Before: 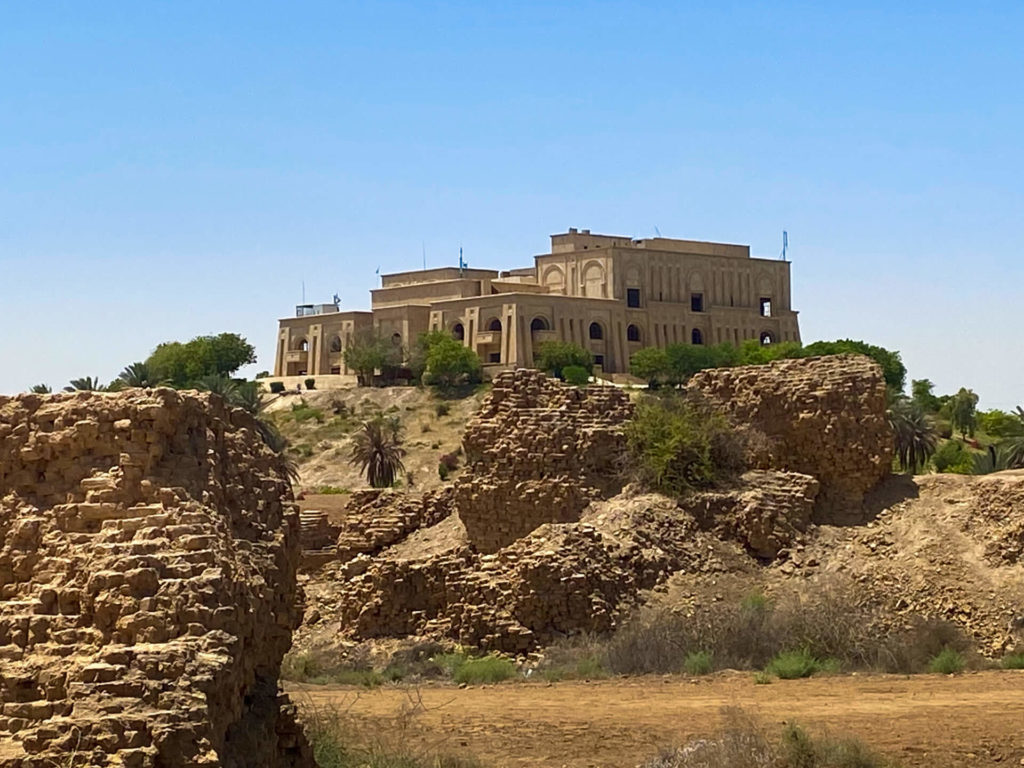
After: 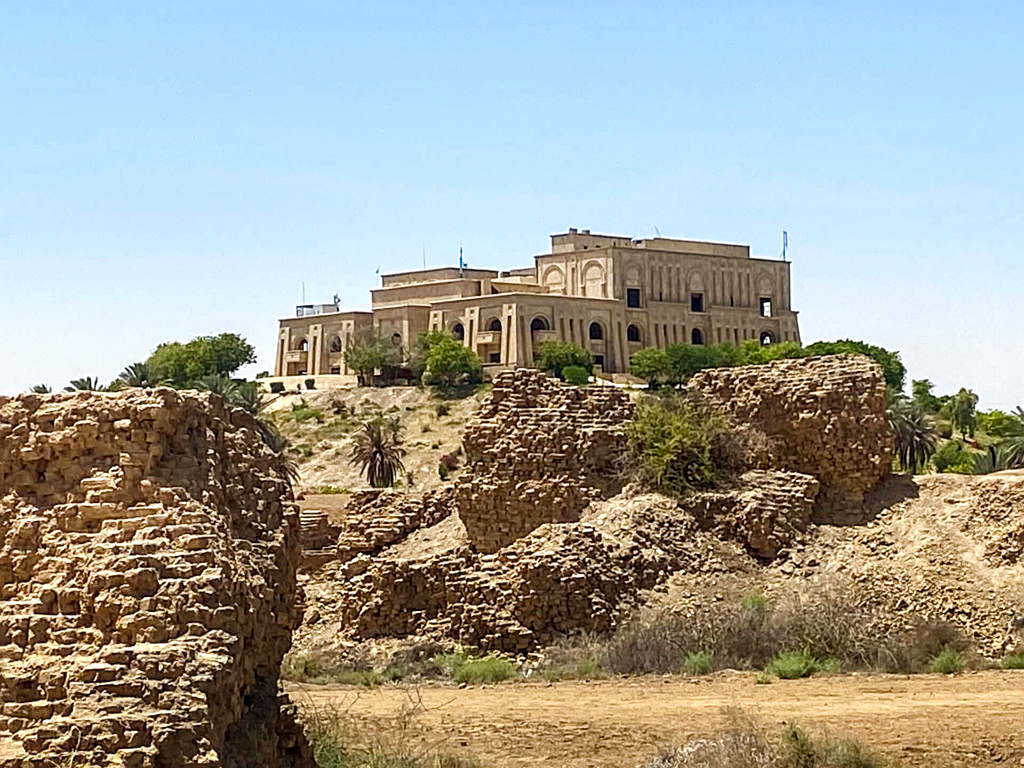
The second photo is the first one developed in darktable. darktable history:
tone curve: curves: ch0 [(0, 0) (0.003, 0.004) (0.011, 0.015) (0.025, 0.033) (0.044, 0.058) (0.069, 0.091) (0.1, 0.131) (0.136, 0.179) (0.177, 0.233) (0.224, 0.295) (0.277, 0.364) (0.335, 0.434) (0.399, 0.51) (0.468, 0.583) (0.543, 0.654) (0.623, 0.724) (0.709, 0.789) (0.801, 0.852) (0.898, 0.924) (1, 1)], preserve colors none
local contrast: on, module defaults
tone equalizer: -8 EV -0.417 EV, -7 EV -0.389 EV, -6 EV -0.333 EV, -5 EV -0.222 EV, -3 EV 0.222 EV, -2 EV 0.333 EV, -1 EV 0.389 EV, +0 EV 0.417 EV, edges refinement/feathering 500, mask exposure compensation -1.57 EV, preserve details no
sharpen: on, module defaults
